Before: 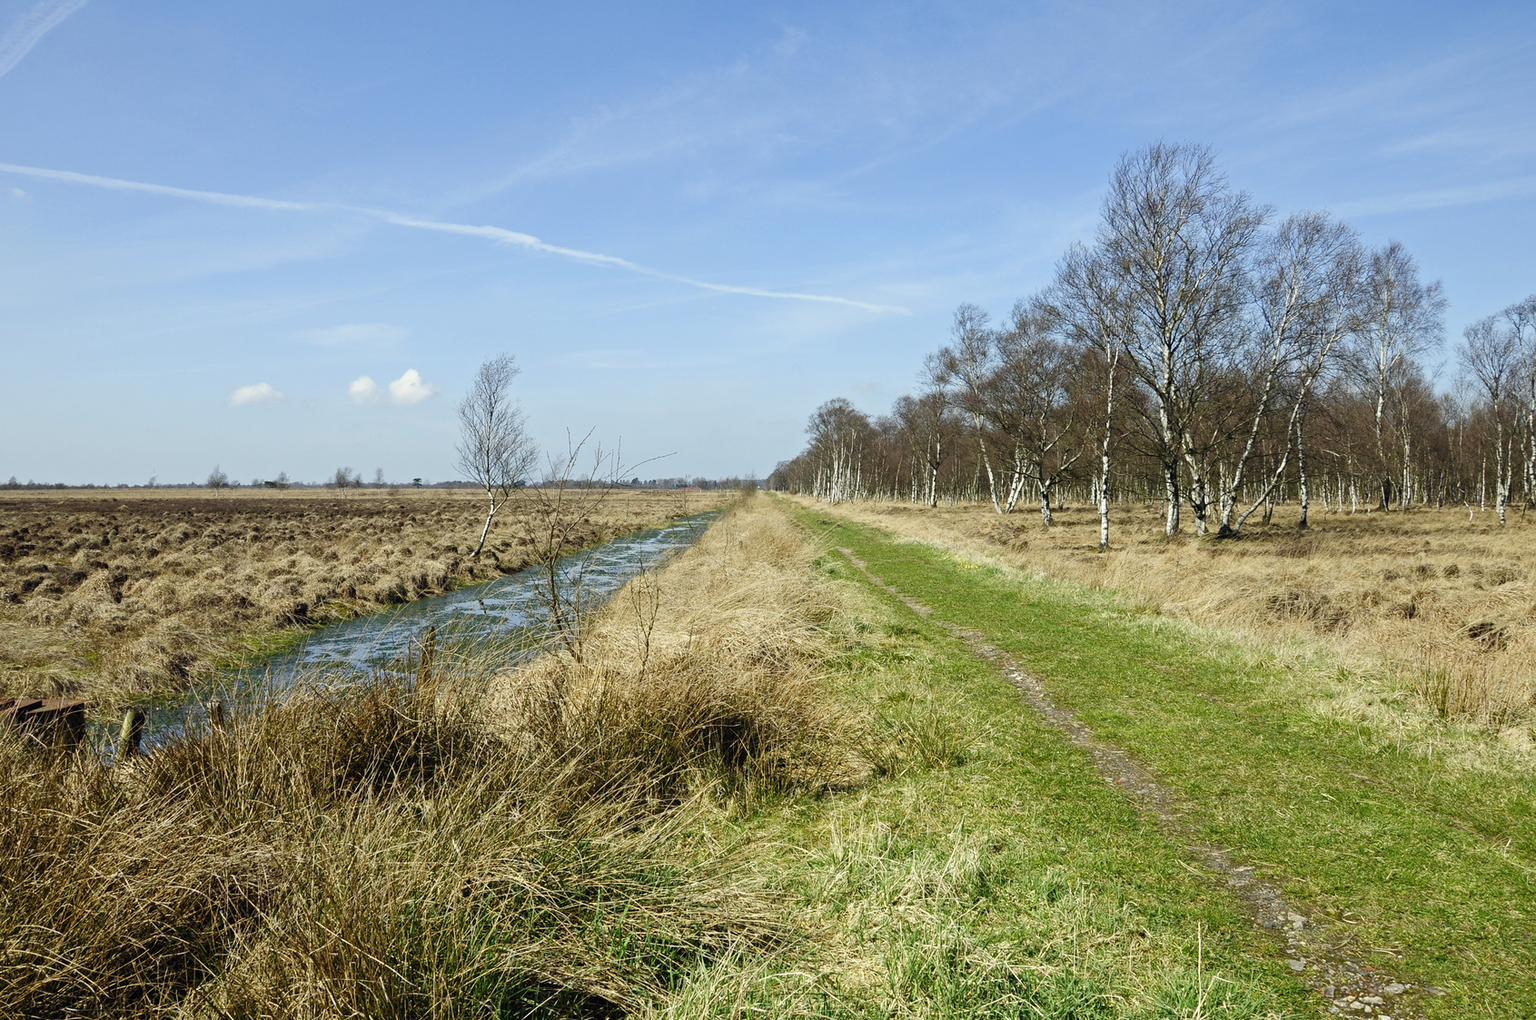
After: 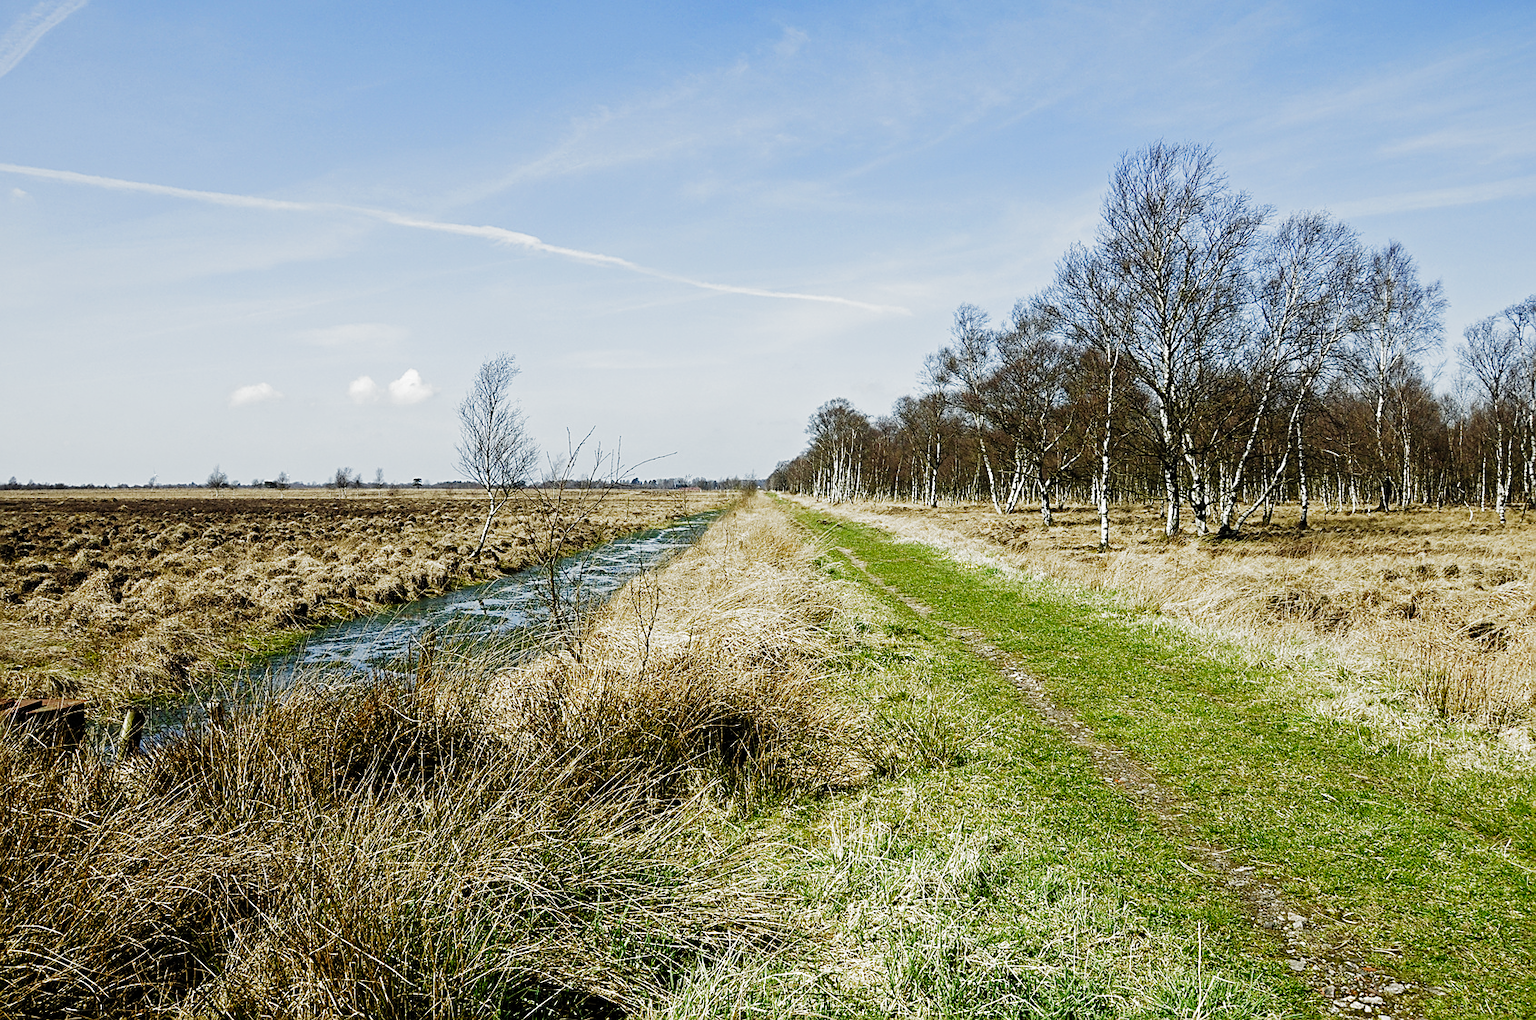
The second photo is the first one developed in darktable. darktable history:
sharpen: on, module defaults
tone equalizer: on, module defaults
filmic rgb: black relative exposure -6.43 EV, white relative exposure 2.43 EV, threshold 3 EV, hardness 5.27, latitude 0.1%, contrast 1.425, highlights saturation mix 2%, preserve chrominance no, color science v5 (2021), contrast in shadows safe, contrast in highlights safe, enable highlight reconstruction true
